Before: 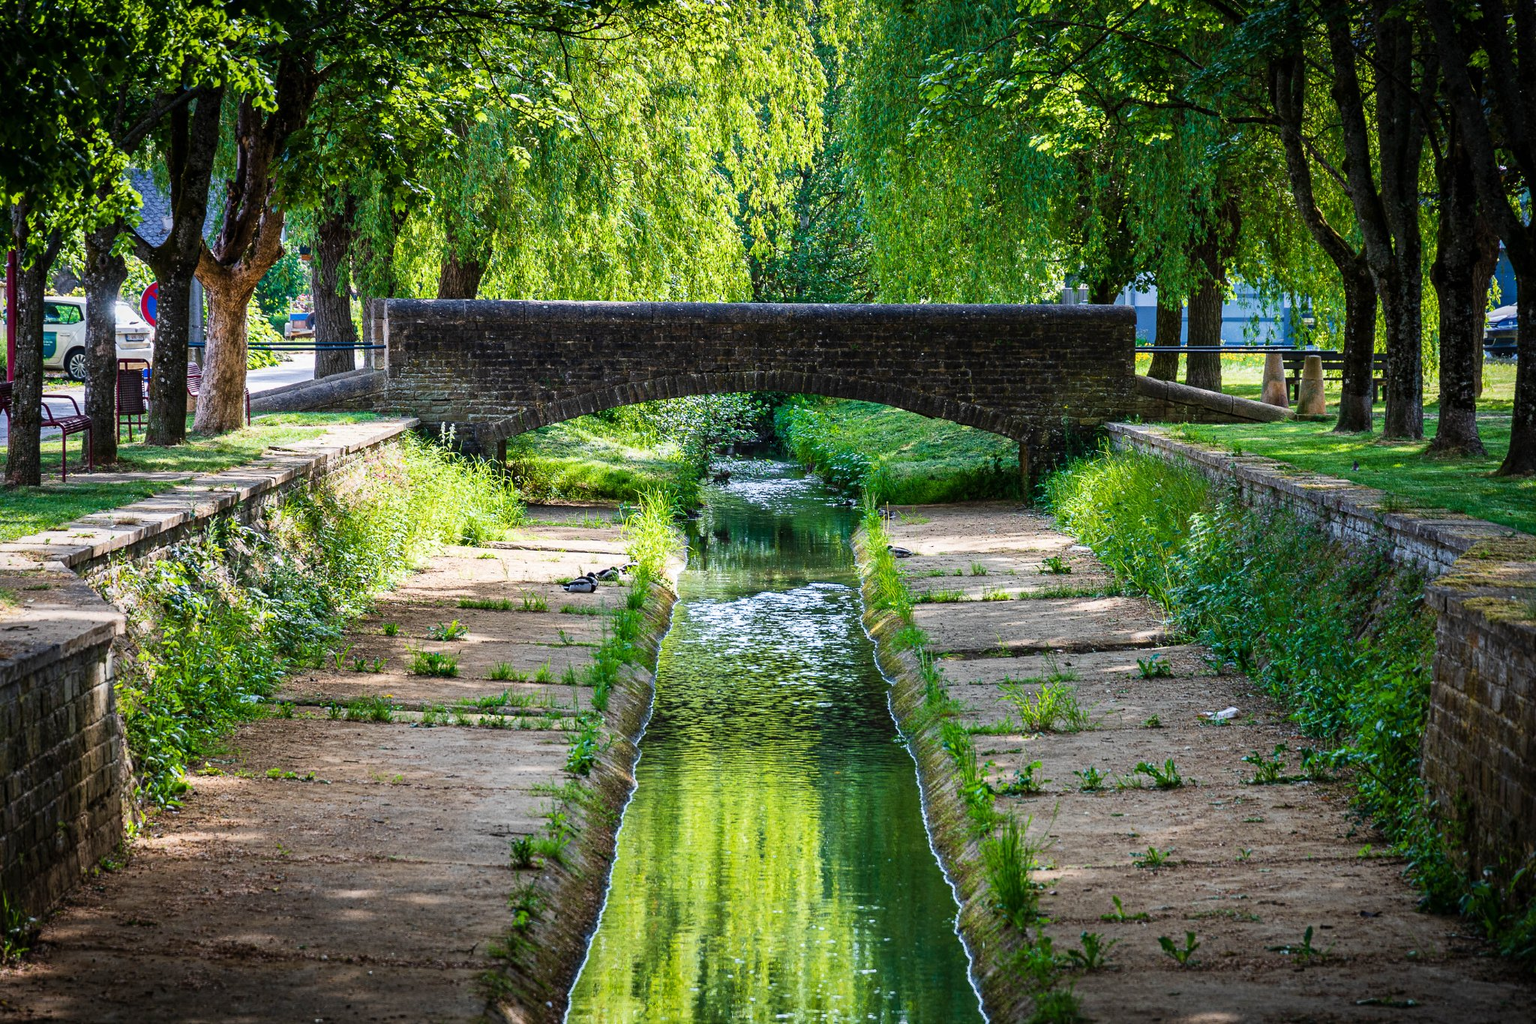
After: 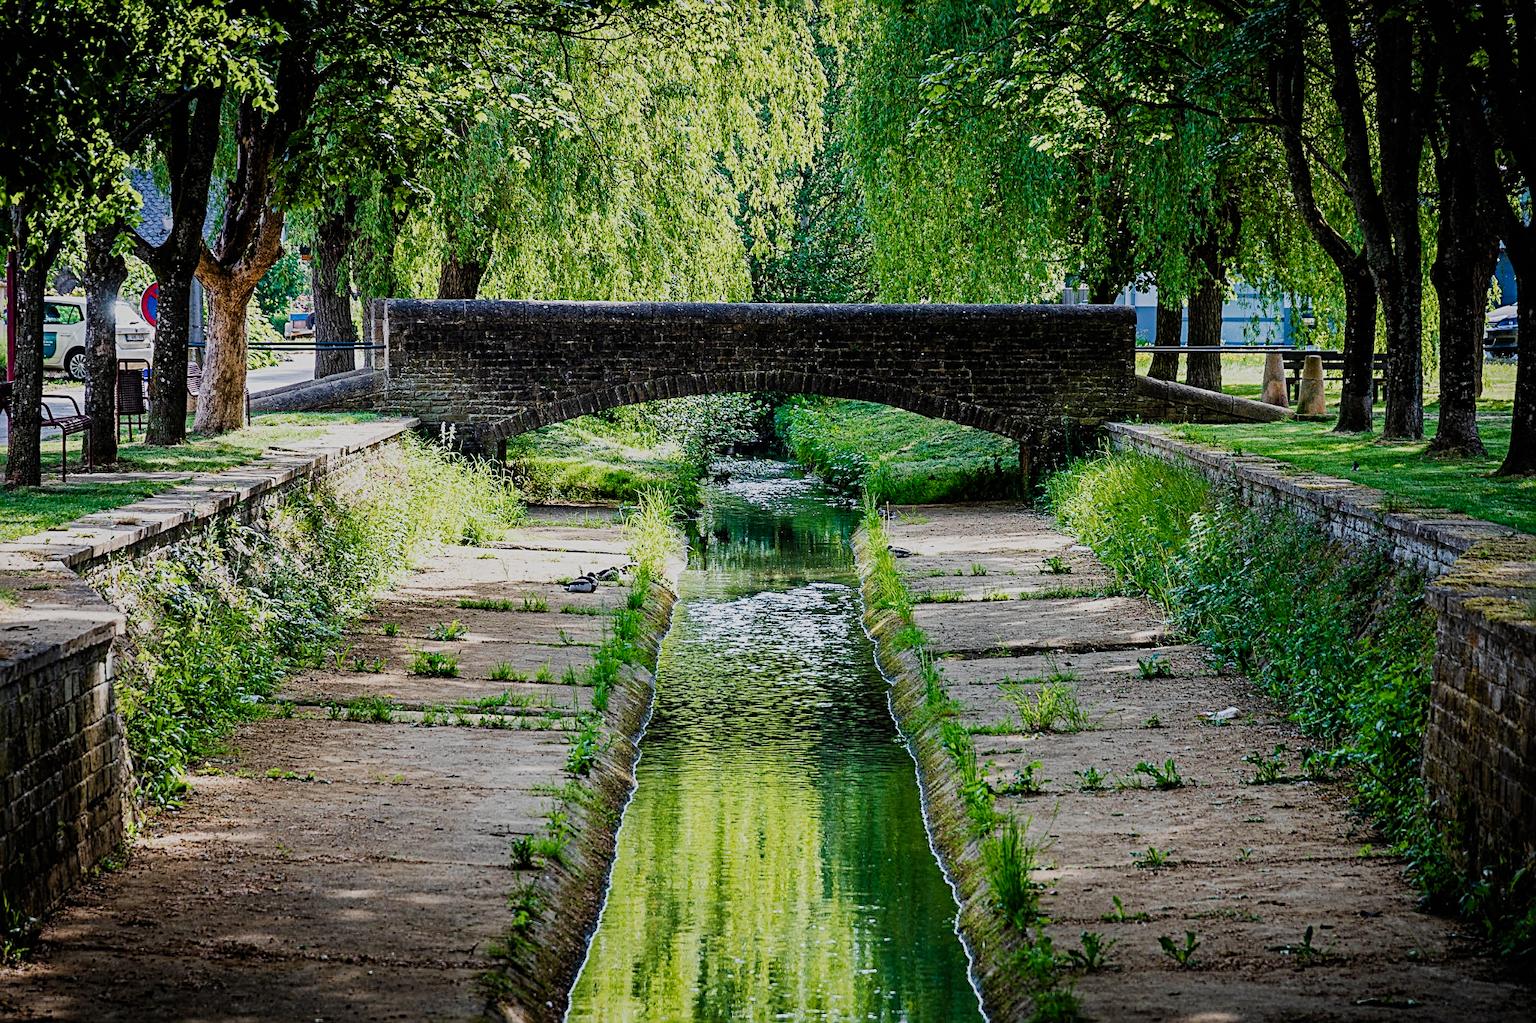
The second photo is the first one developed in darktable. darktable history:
filmic rgb: black relative exposure -7.65 EV, white relative exposure 4.56 EV, hardness 3.61, add noise in highlights 0.001, preserve chrominance no, color science v3 (2019), use custom middle-gray values true, contrast in highlights soft
sharpen: radius 2.754
